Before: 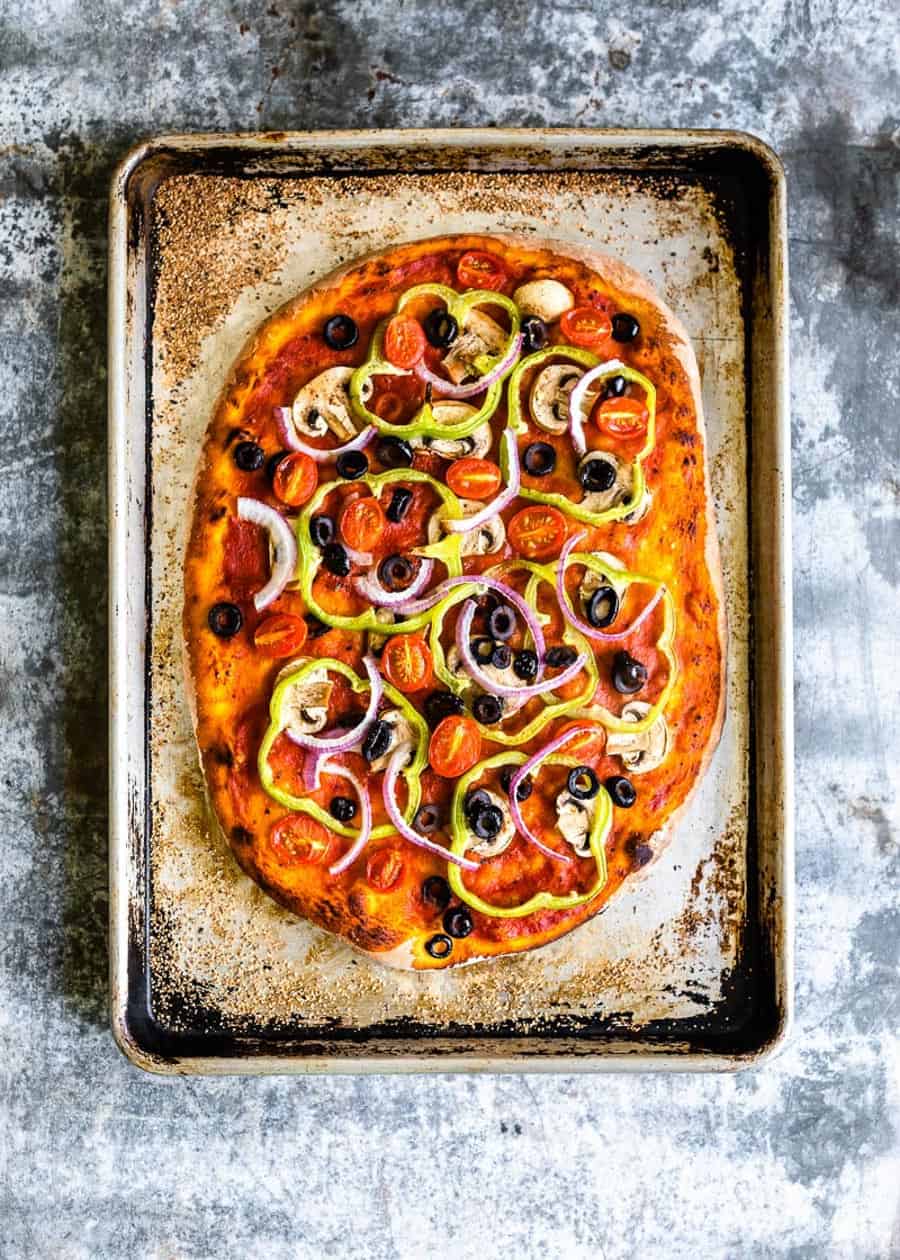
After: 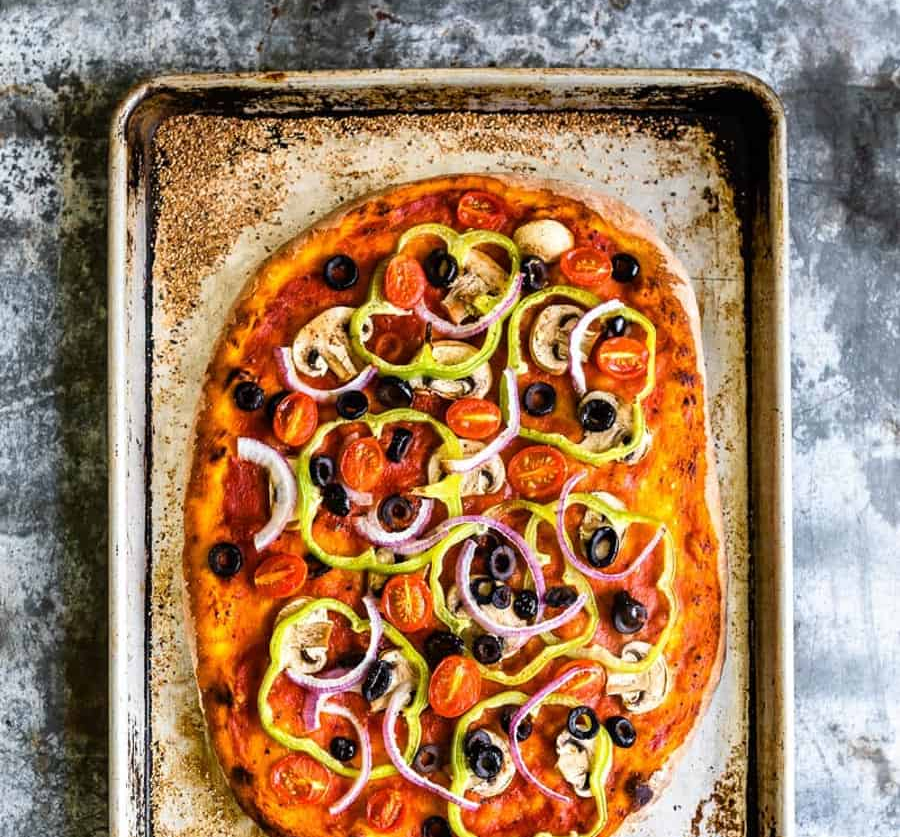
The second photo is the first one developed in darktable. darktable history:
crop and rotate: top 4.829%, bottom 28.73%
base curve: preserve colors none
